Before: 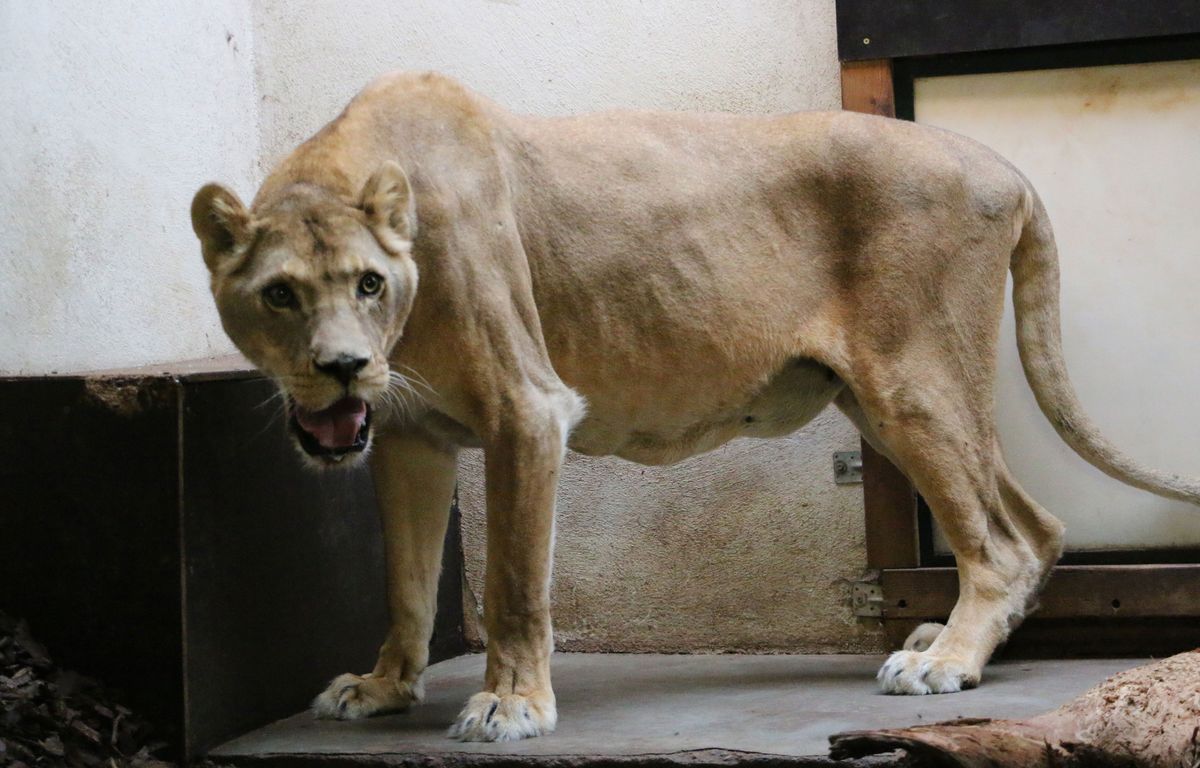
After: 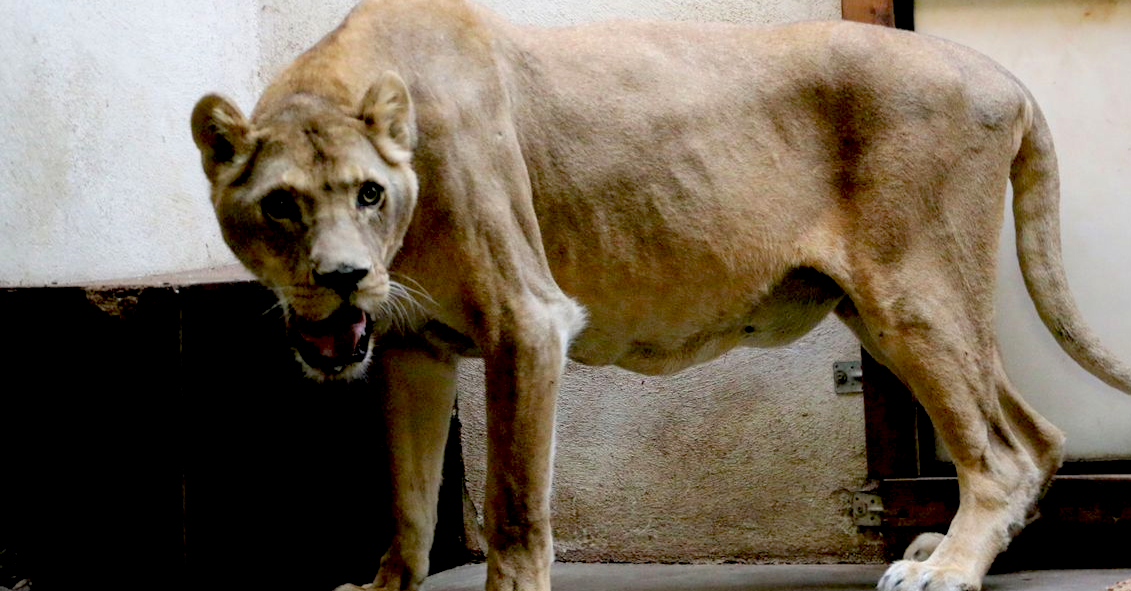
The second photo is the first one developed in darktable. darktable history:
exposure: black level correction 0.027, exposure 0.186 EV, compensate highlight preservation false
crop and rotate: angle 0.054°, top 11.676%, right 5.545%, bottom 11.25%
